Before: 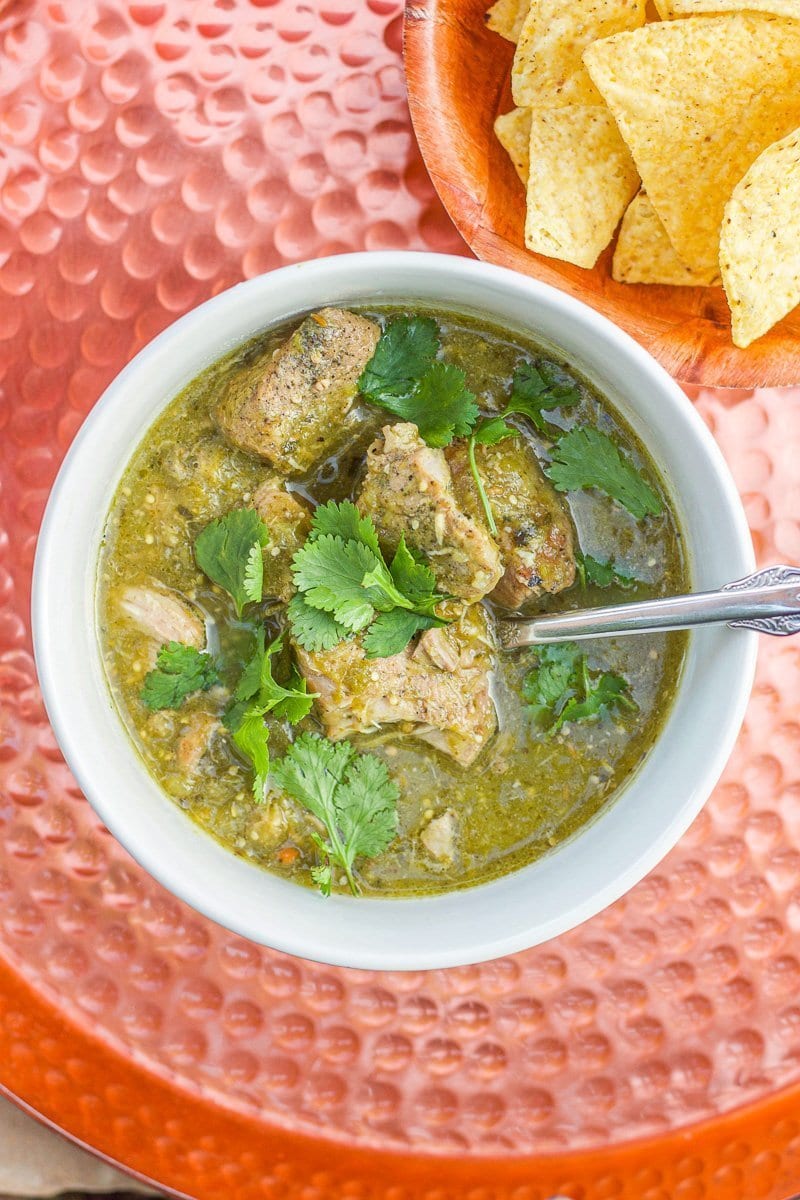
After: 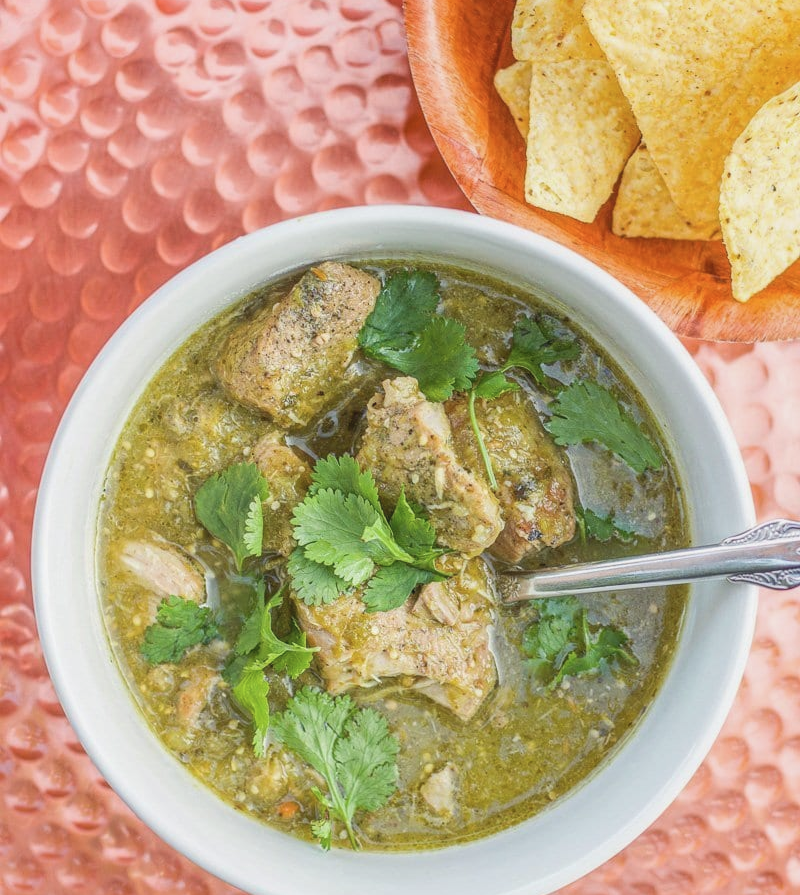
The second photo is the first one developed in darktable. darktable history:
local contrast: on, module defaults
crop: top 3.852%, bottom 21.525%
contrast brightness saturation: contrast -0.159, brightness 0.046, saturation -0.13
